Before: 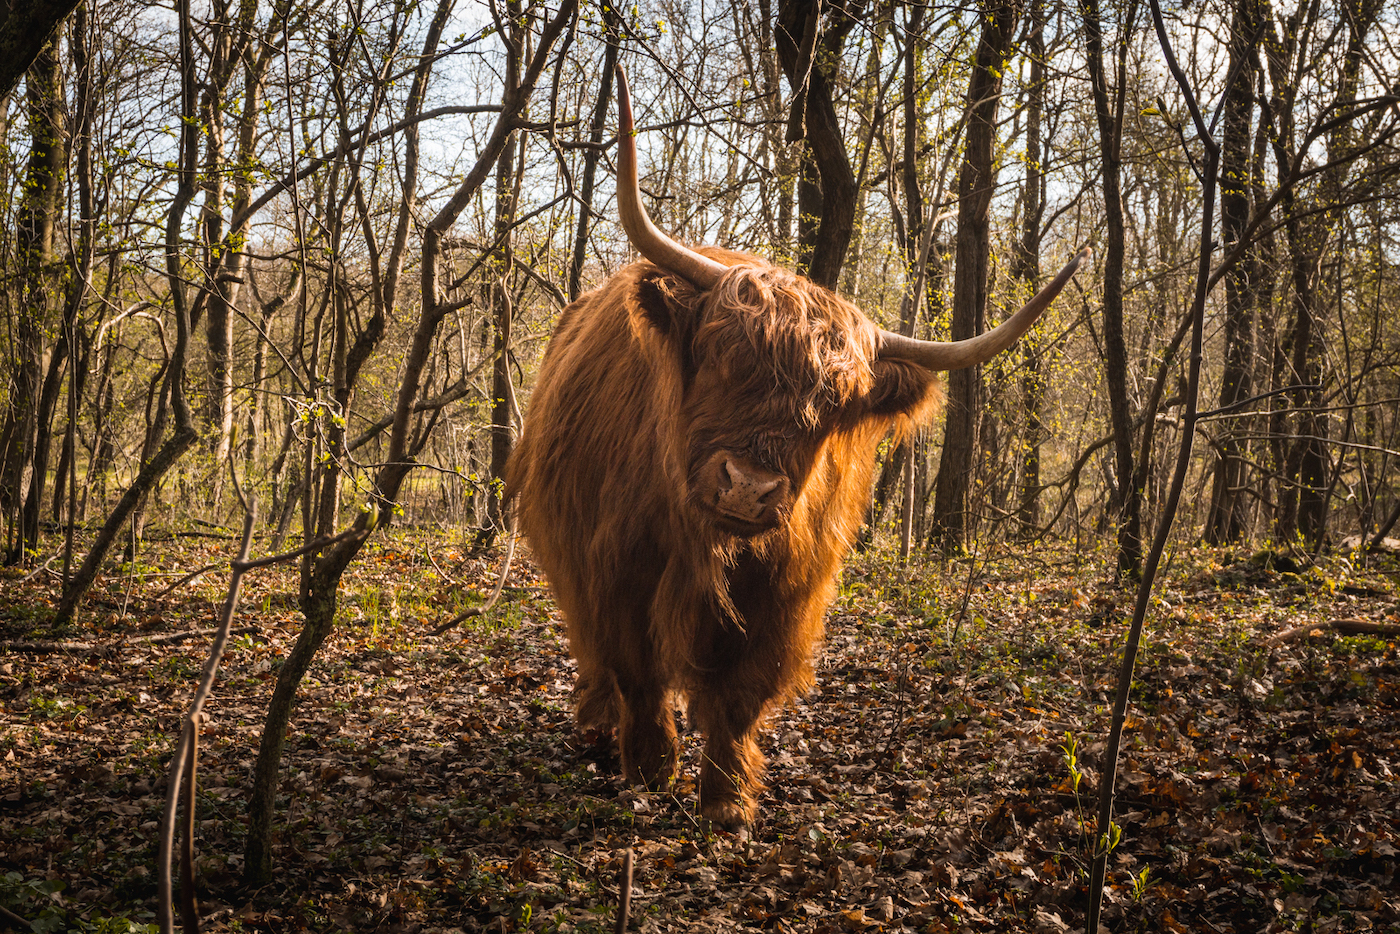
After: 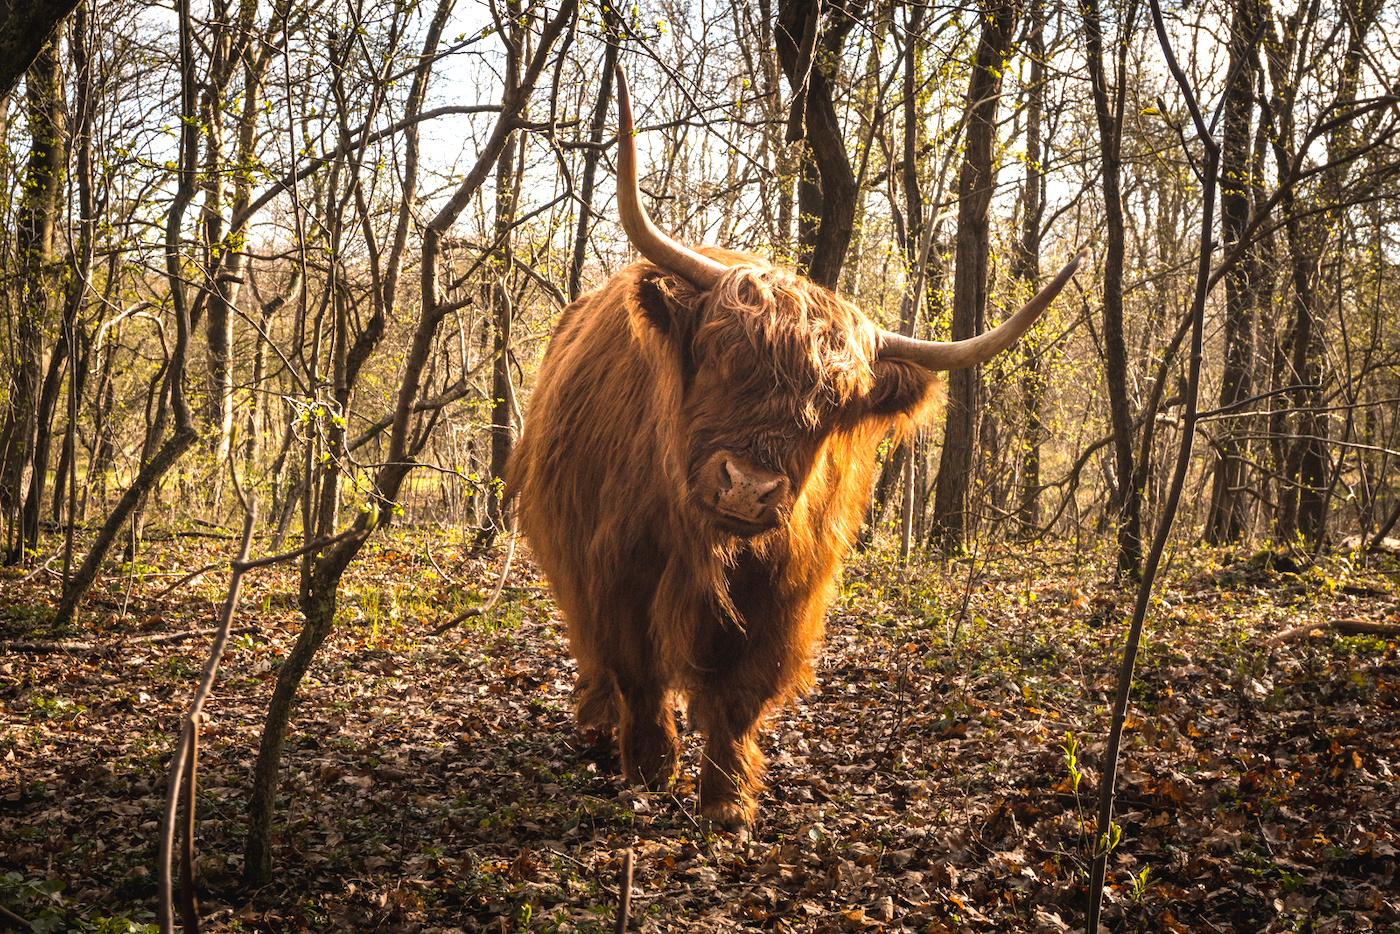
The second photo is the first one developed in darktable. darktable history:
exposure: exposure 0.606 EV, compensate highlight preservation false
